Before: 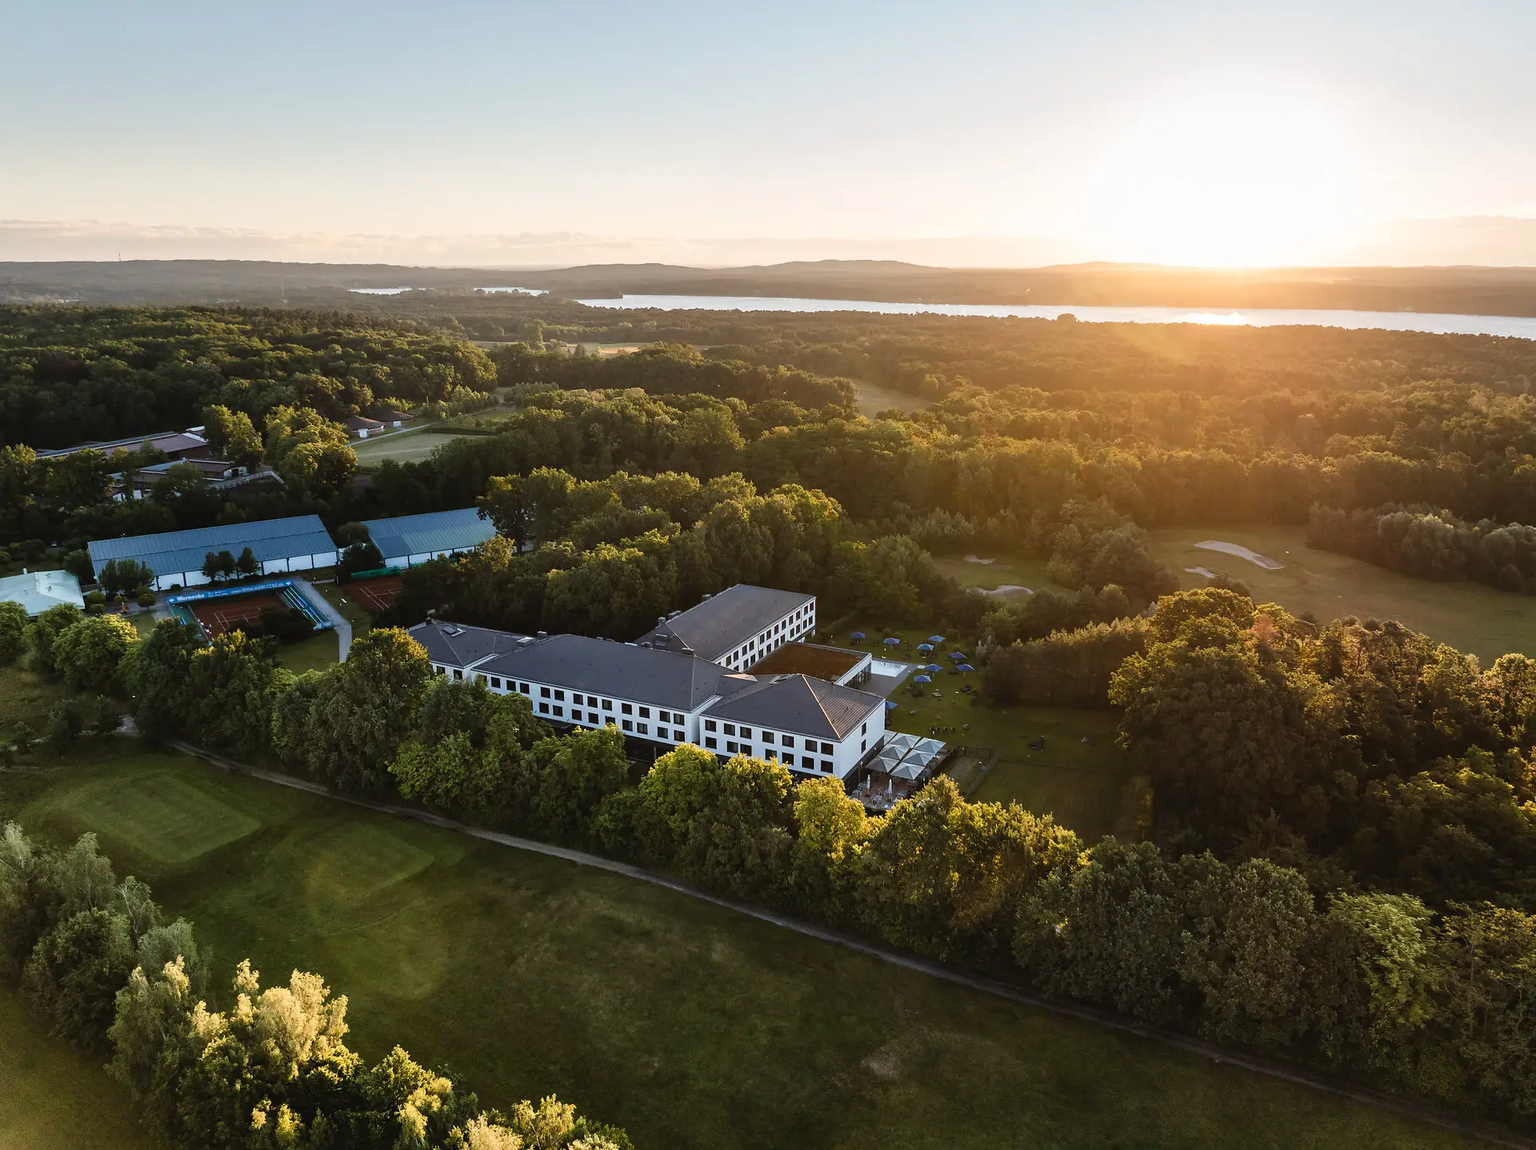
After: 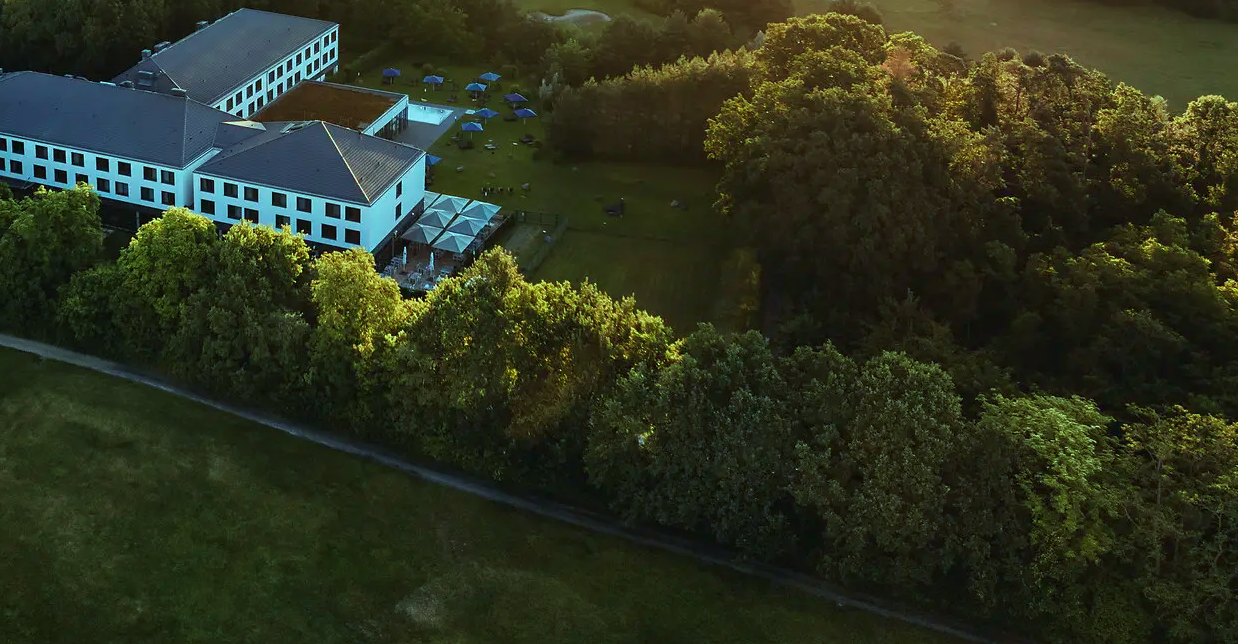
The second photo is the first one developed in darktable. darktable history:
velvia: on, module defaults
crop and rotate: left 35.509%, top 50.238%, bottom 4.934%
color balance rgb: shadows lift › chroma 7.23%, shadows lift › hue 246.48°, highlights gain › chroma 5.38%, highlights gain › hue 196.93°, white fulcrum 1 EV
base curve: curves: ch0 [(0, 0) (0.303, 0.277) (1, 1)]
shadows and highlights: shadows -23.08, highlights 46.15, soften with gaussian
